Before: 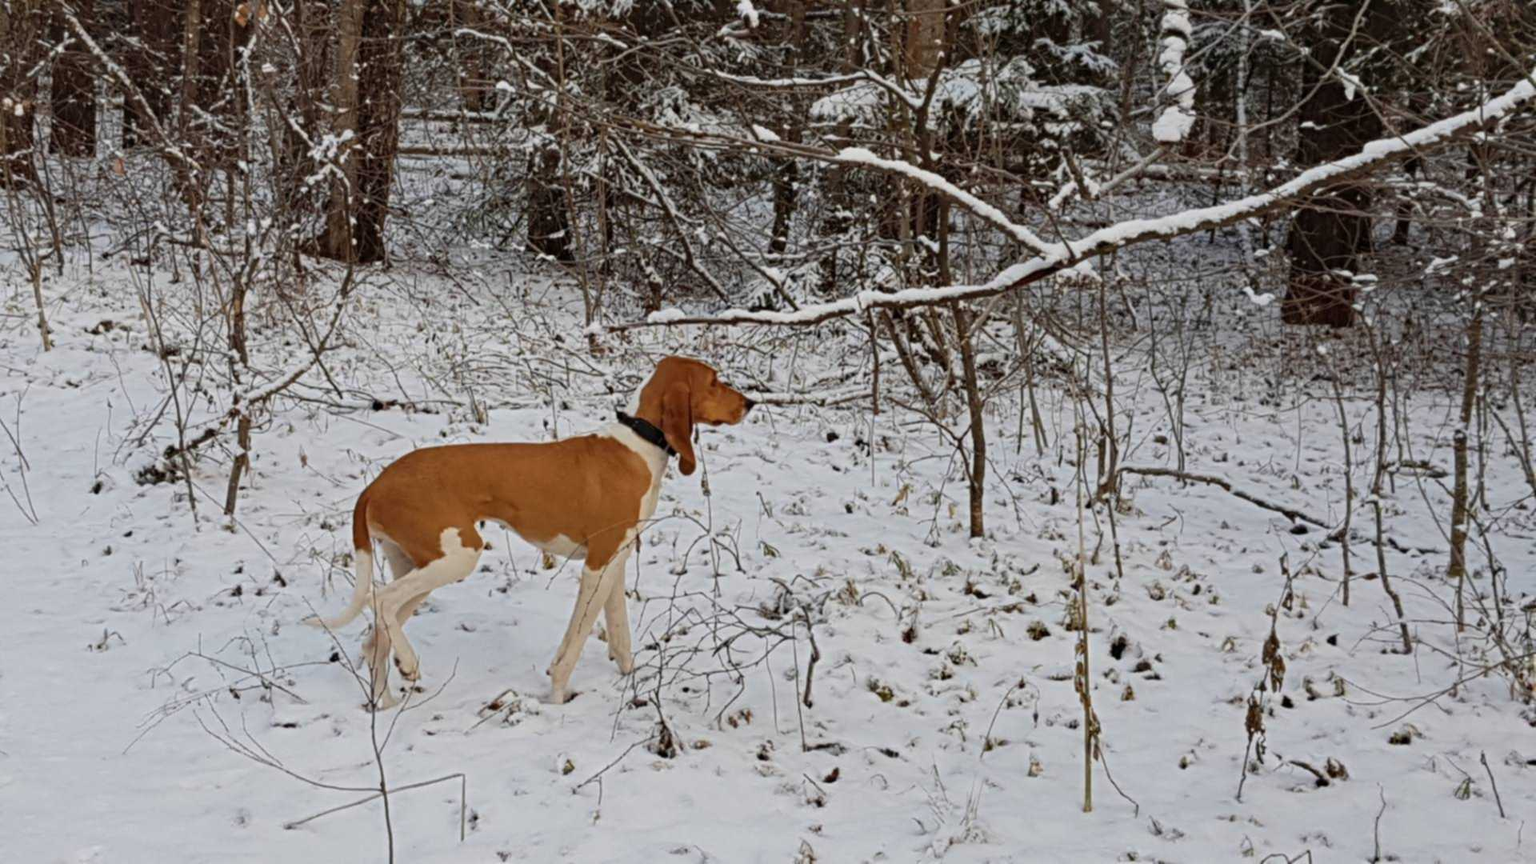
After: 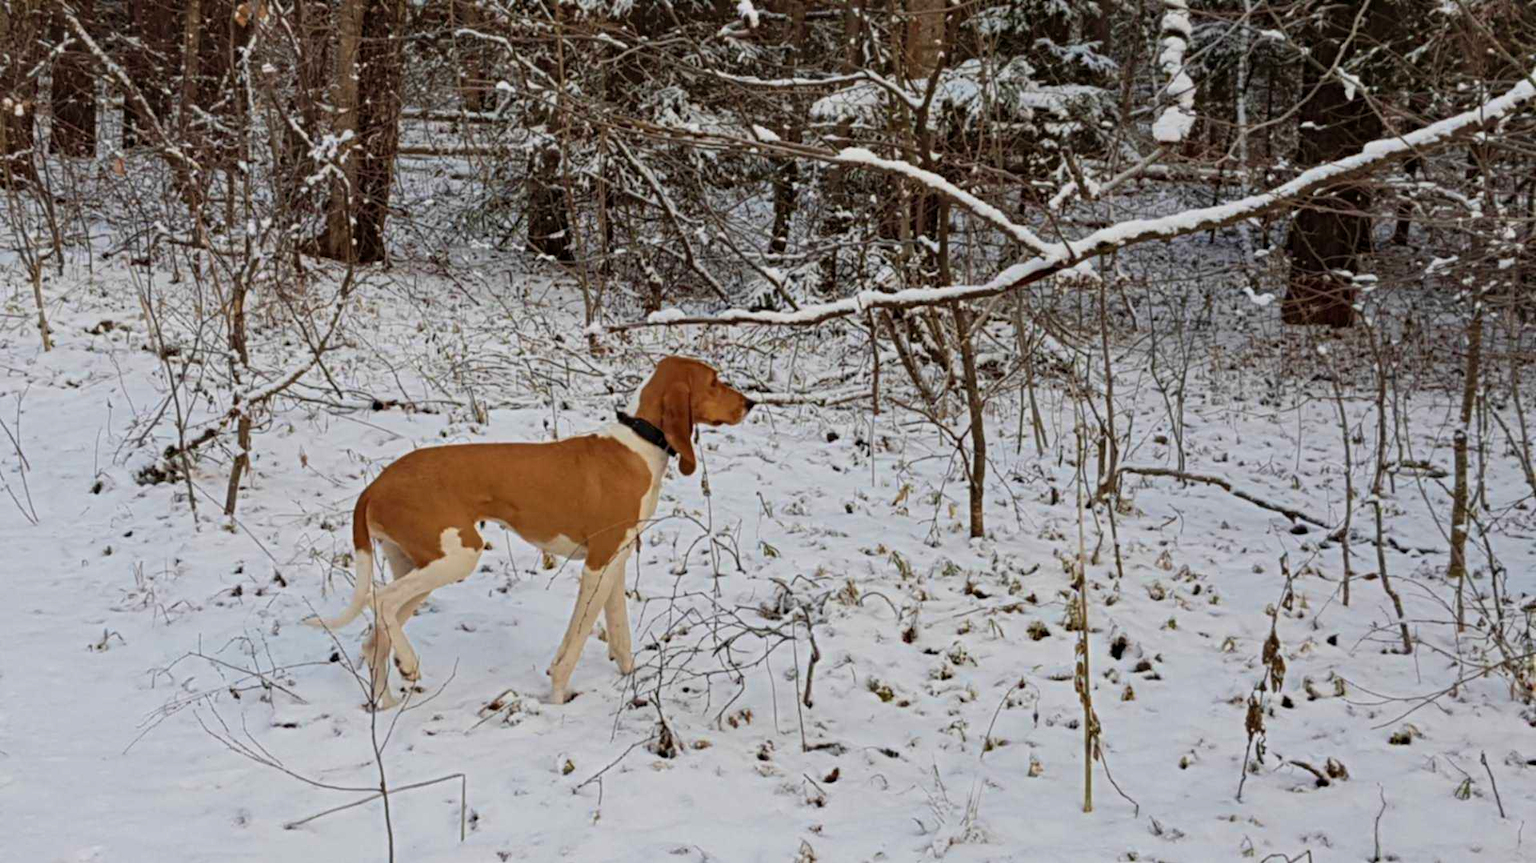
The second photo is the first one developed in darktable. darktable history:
velvia: on, module defaults
crop: bottom 0.071%
exposure: black level correction 0.001, exposure 0.014 EV, compensate highlight preservation false
